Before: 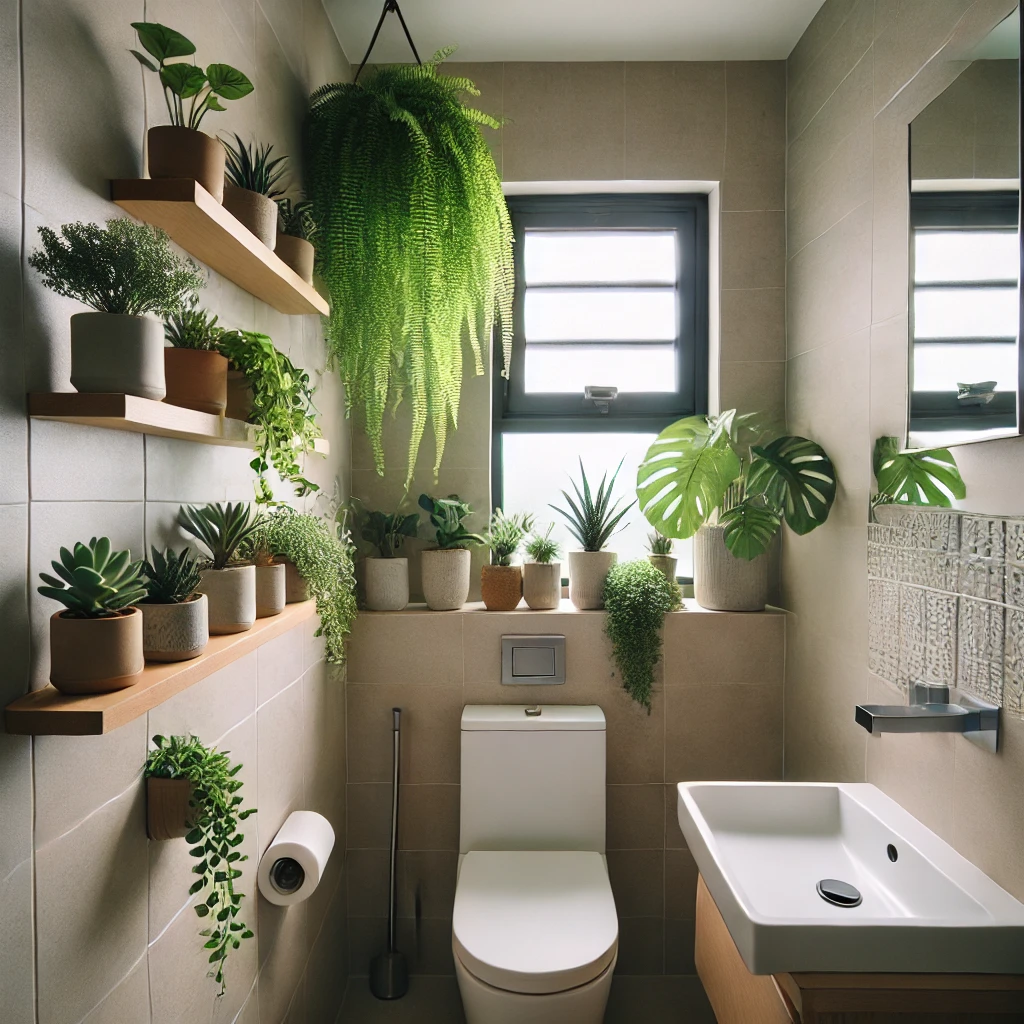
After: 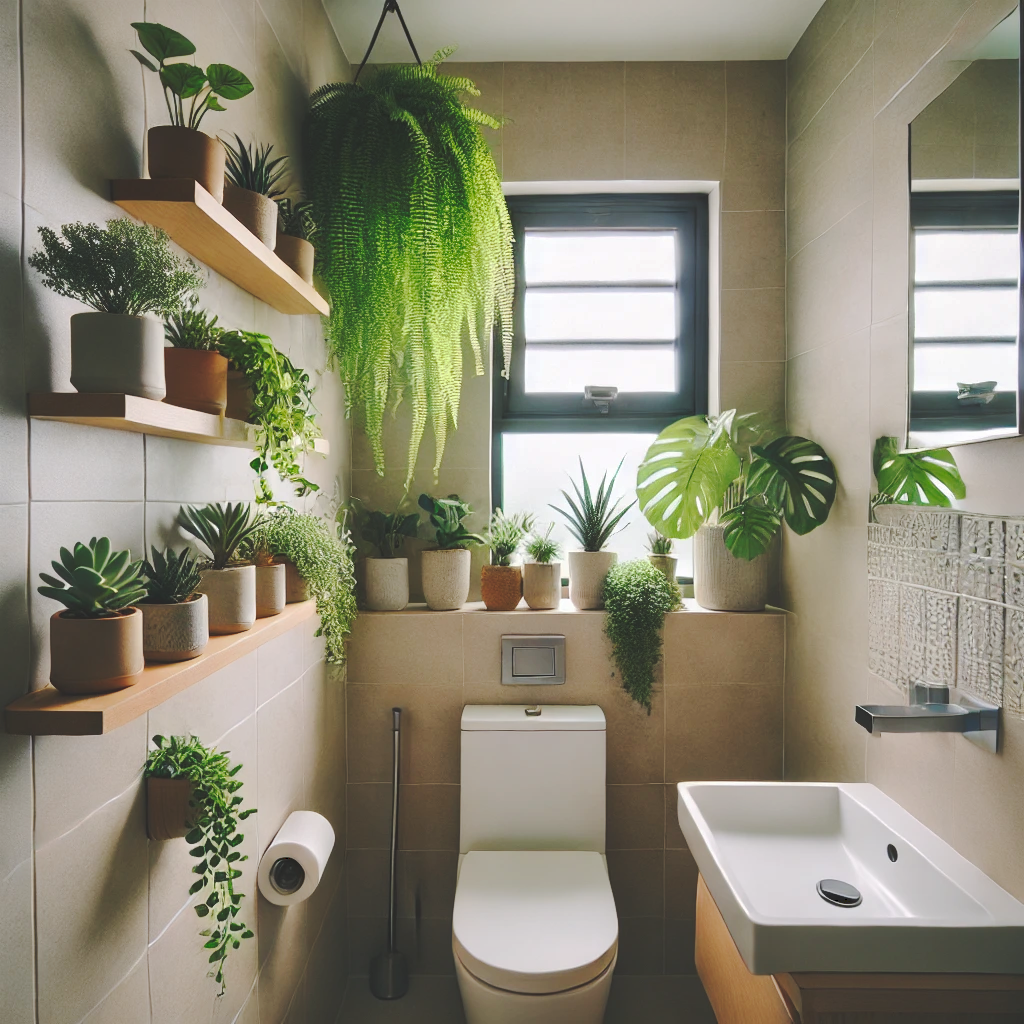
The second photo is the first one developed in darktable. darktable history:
shadows and highlights: on, module defaults
tone curve: curves: ch0 [(0, 0) (0.003, 0.1) (0.011, 0.101) (0.025, 0.11) (0.044, 0.126) (0.069, 0.14) (0.1, 0.158) (0.136, 0.18) (0.177, 0.206) (0.224, 0.243) (0.277, 0.293) (0.335, 0.36) (0.399, 0.446) (0.468, 0.537) (0.543, 0.618) (0.623, 0.694) (0.709, 0.763) (0.801, 0.836) (0.898, 0.908) (1, 1)], preserve colors none
